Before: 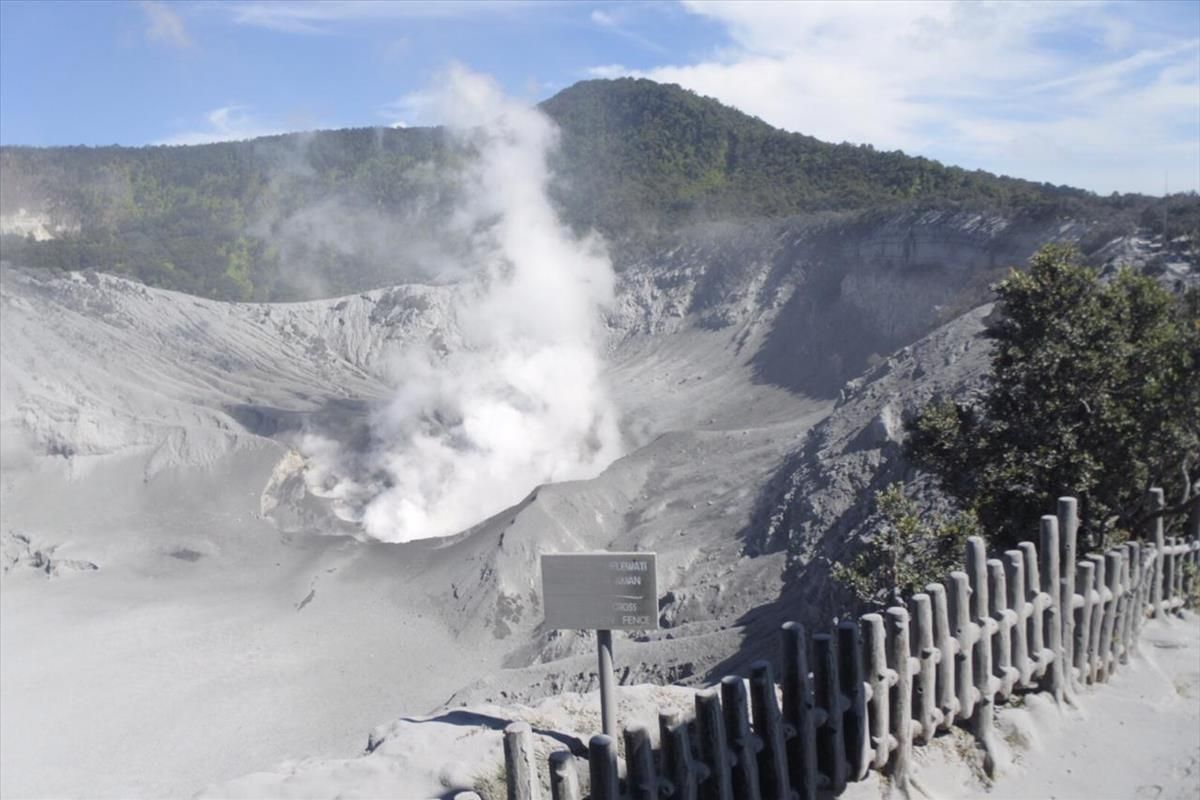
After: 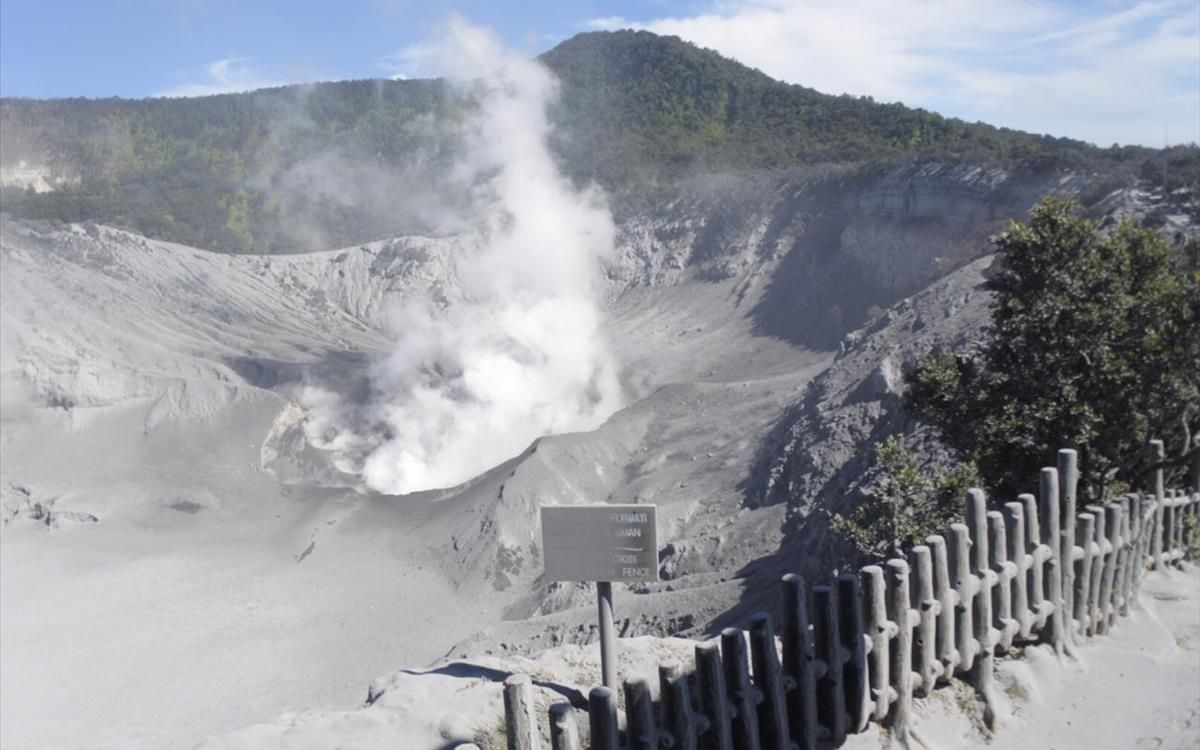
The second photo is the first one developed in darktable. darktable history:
crop and rotate: top 6.157%
